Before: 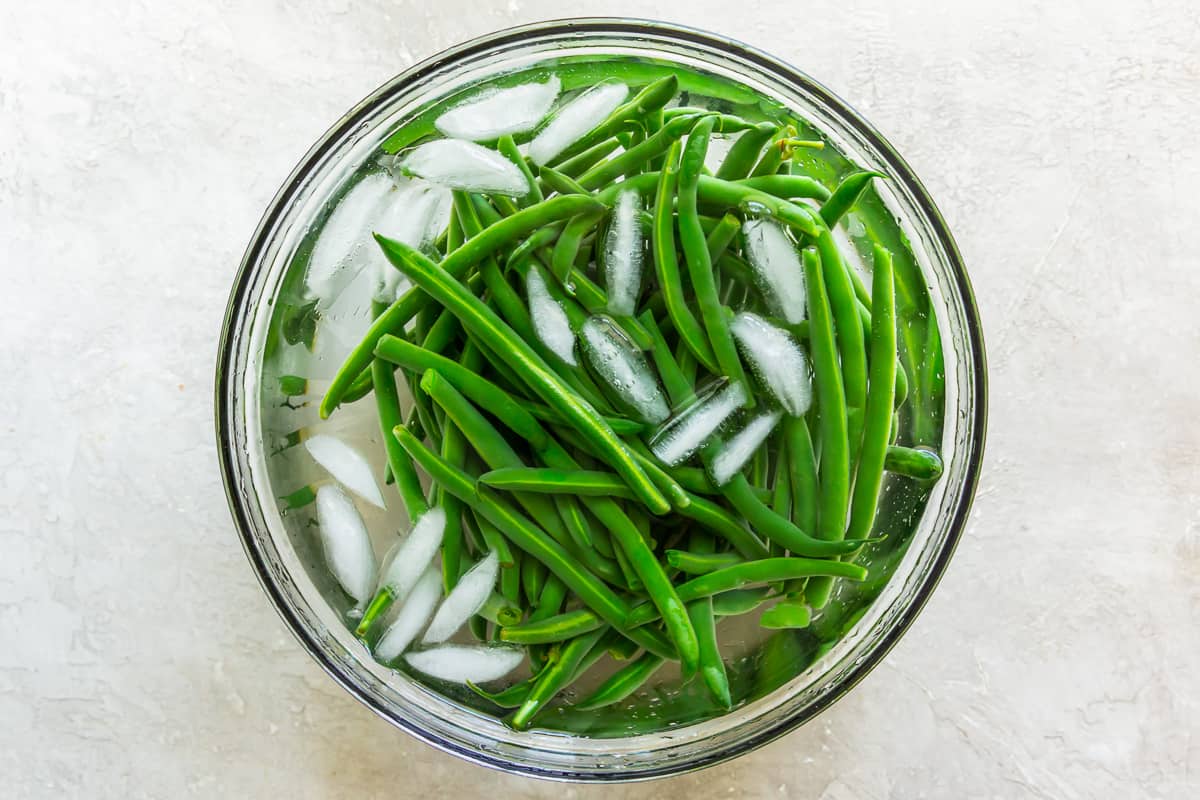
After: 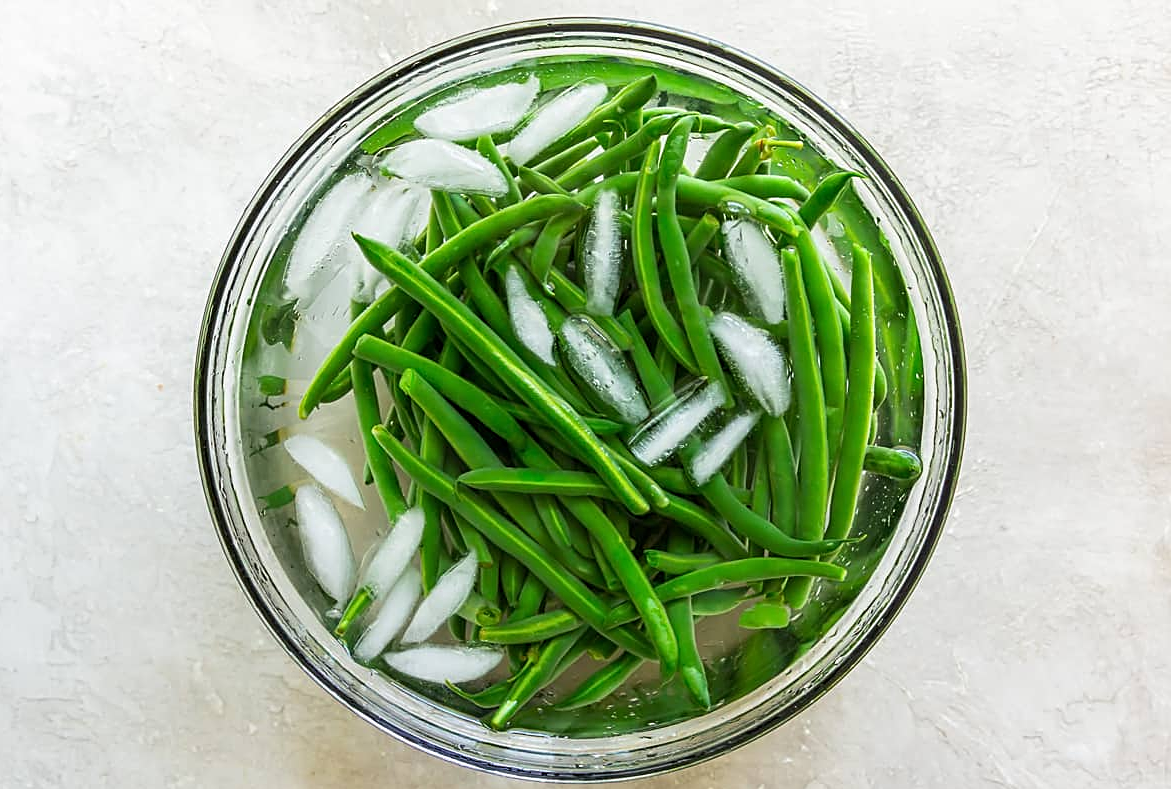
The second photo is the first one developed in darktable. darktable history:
sharpen: on, module defaults
crop and rotate: left 1.774%, right 0.633%, bottom 1.28%
